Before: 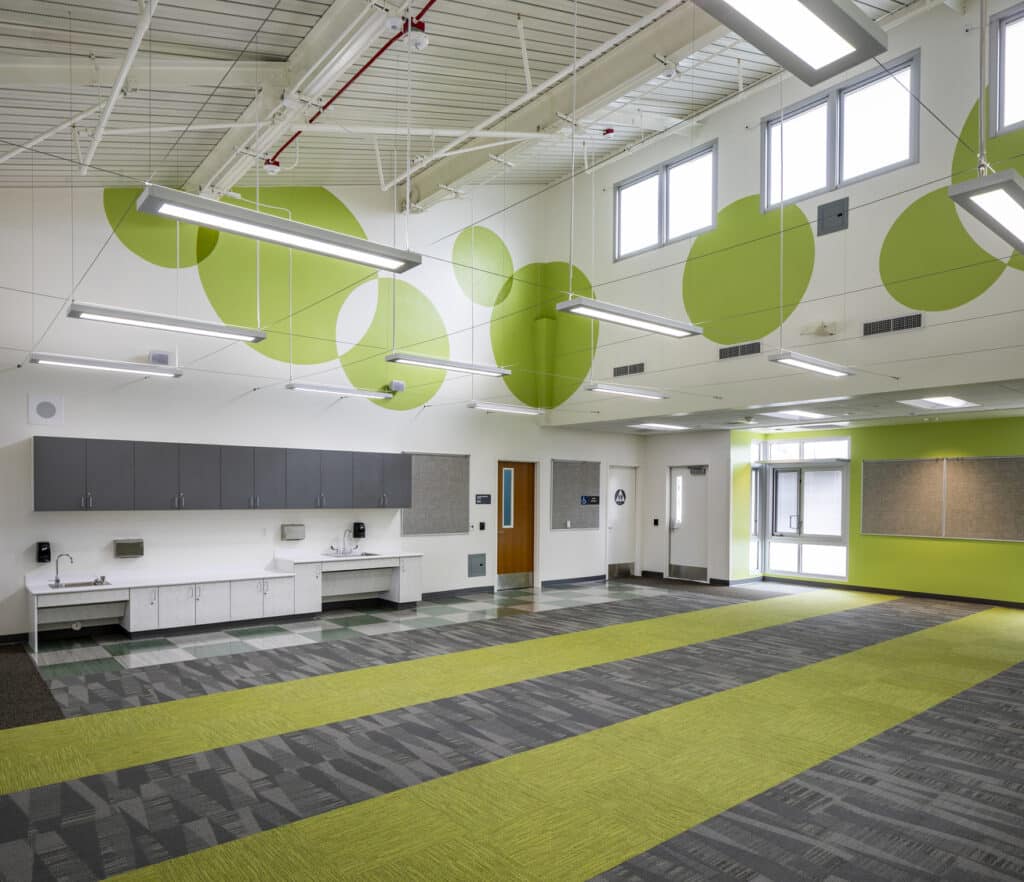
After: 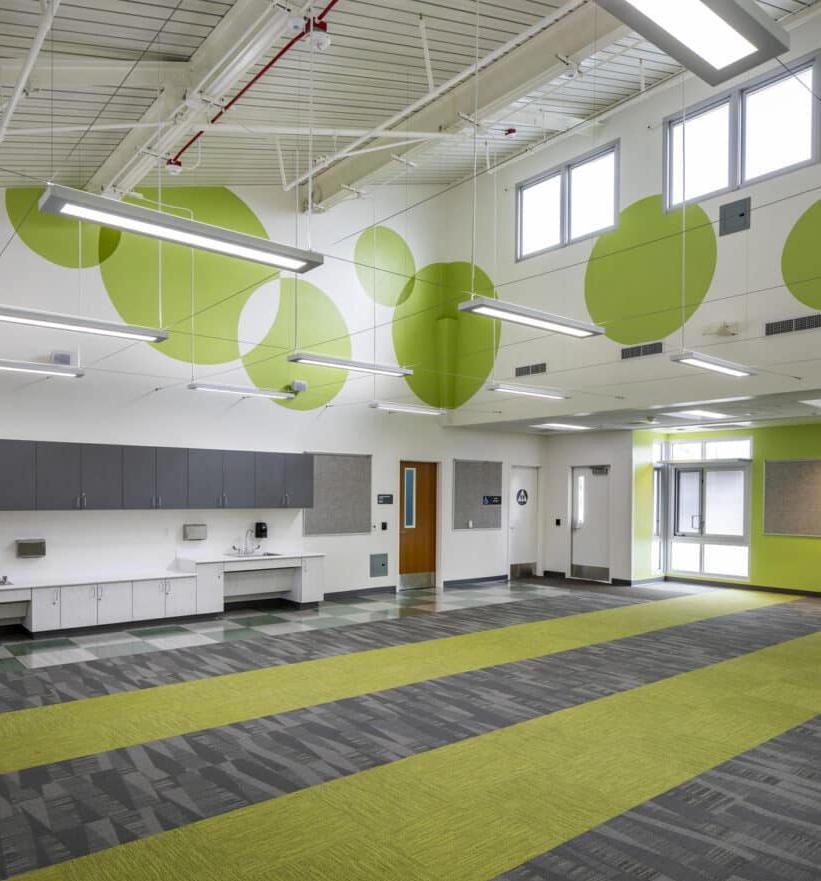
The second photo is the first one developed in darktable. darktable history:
shadows and highlights: shadows 25, highlights -25
crop and rotate: left 9.597%, right 10.195%
